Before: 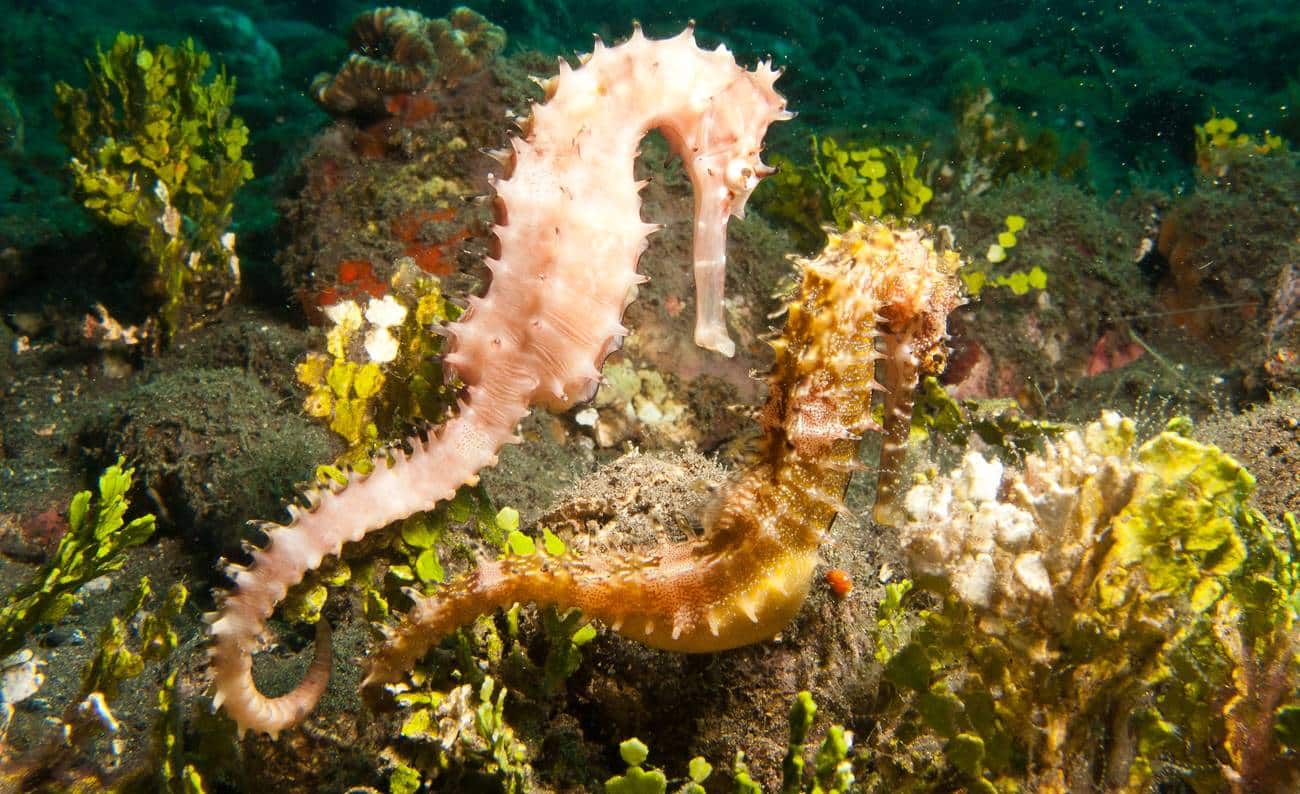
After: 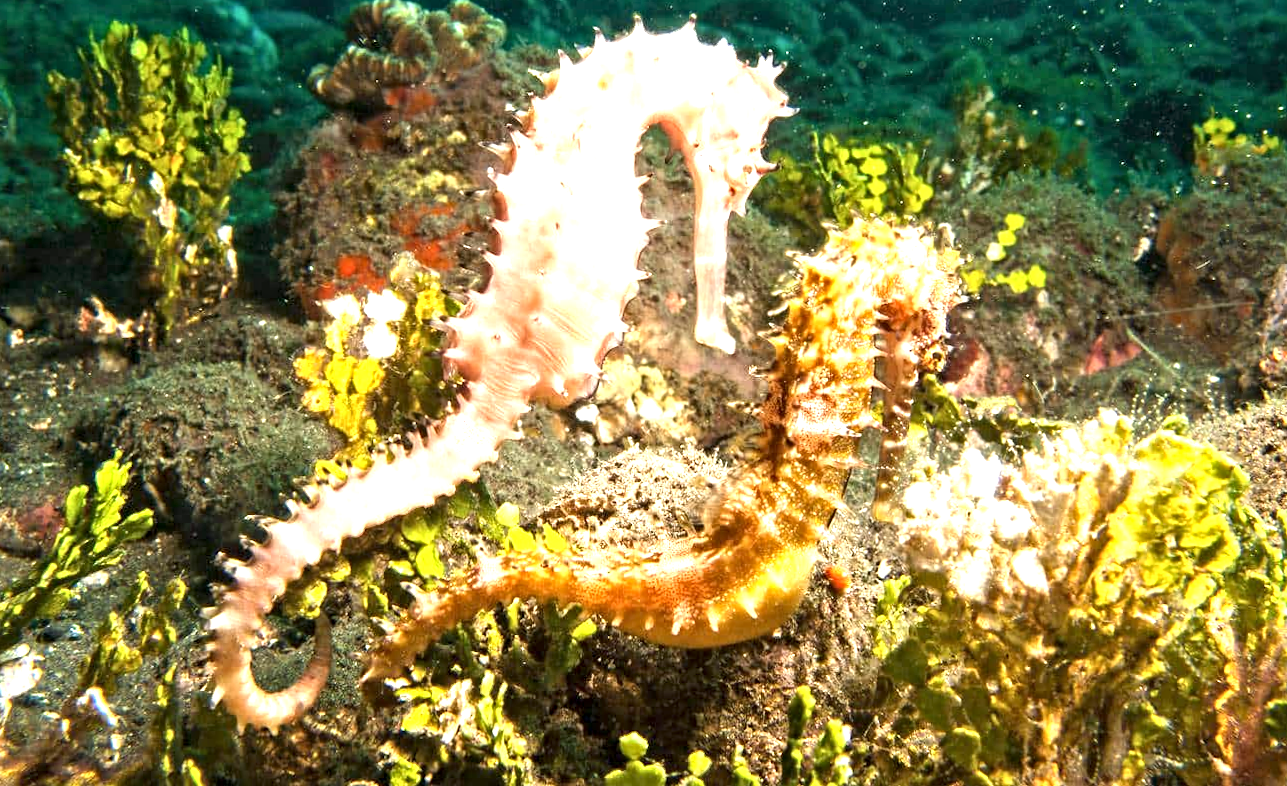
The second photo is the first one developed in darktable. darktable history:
exposure: black level correction 0, exposure 1.1 EV, compensate highlight preservation false
rotate and perspective: rotation 0.174°, lens shift (vertical) 0.013, lens shift (horizontal) 0.019, shear 0.001, automatic cropping original format, crop left 0.007, crop right 0.991, crop top 0.016, crop bottom 0.997
contrast equalizer: y [[0.5, 0.501, 0.525, 0.597, 0.58, 0.514], [0.5 ×6], [0.5 ×6], [0 ×6], [0 ×6]]
